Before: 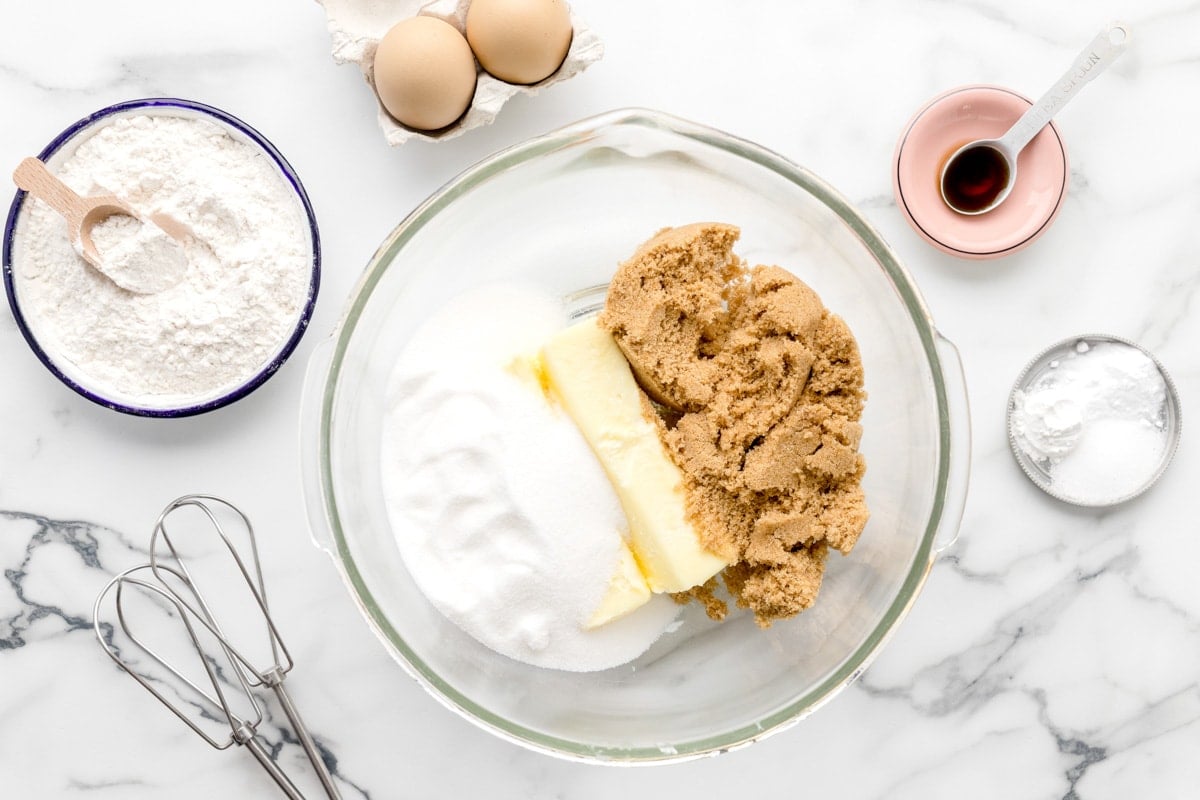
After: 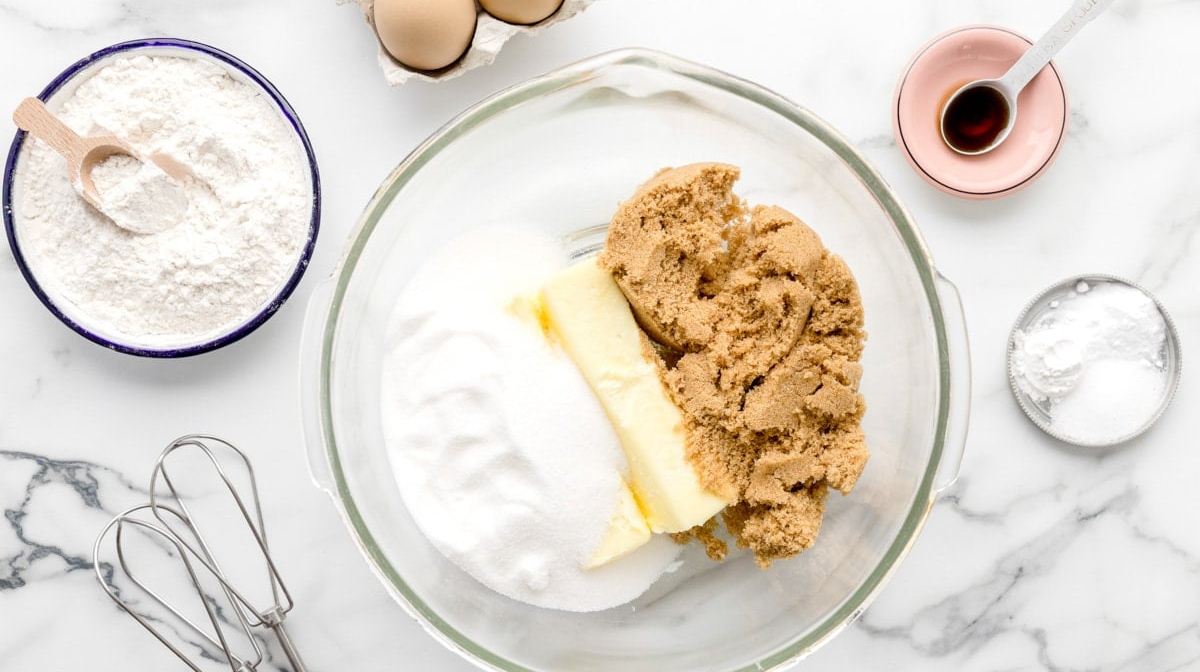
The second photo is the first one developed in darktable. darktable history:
crop: top 7.623%, bottom 8.31%
